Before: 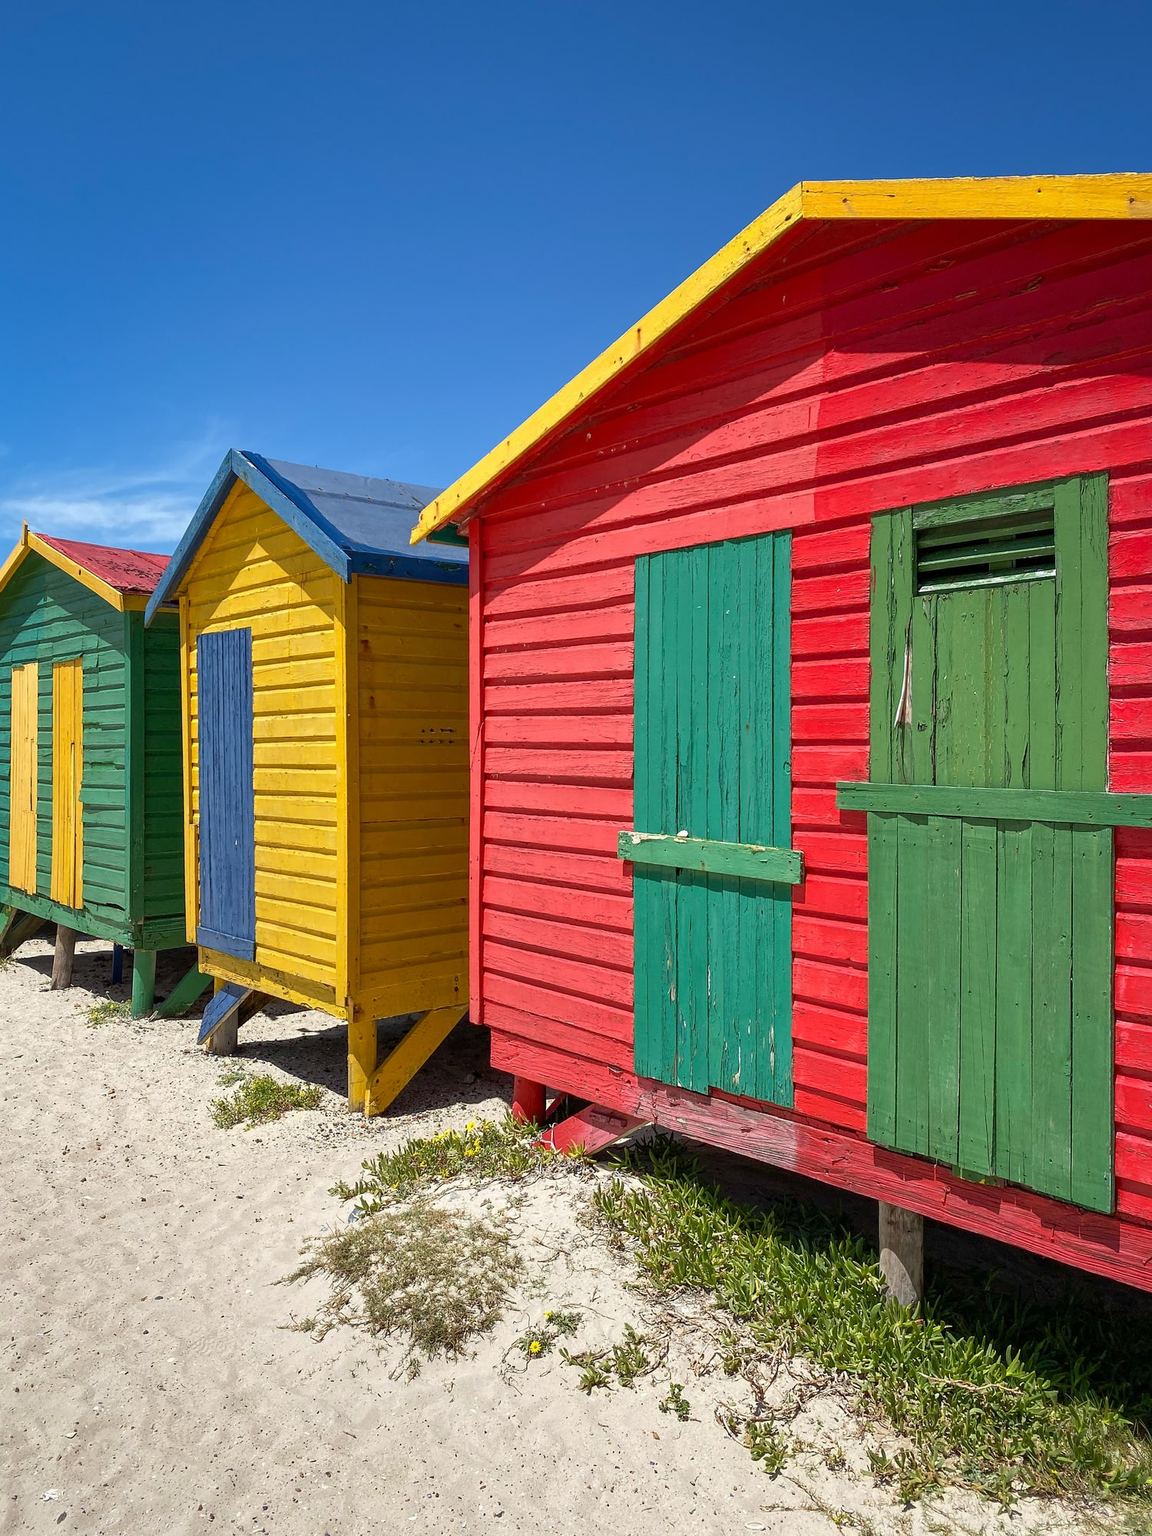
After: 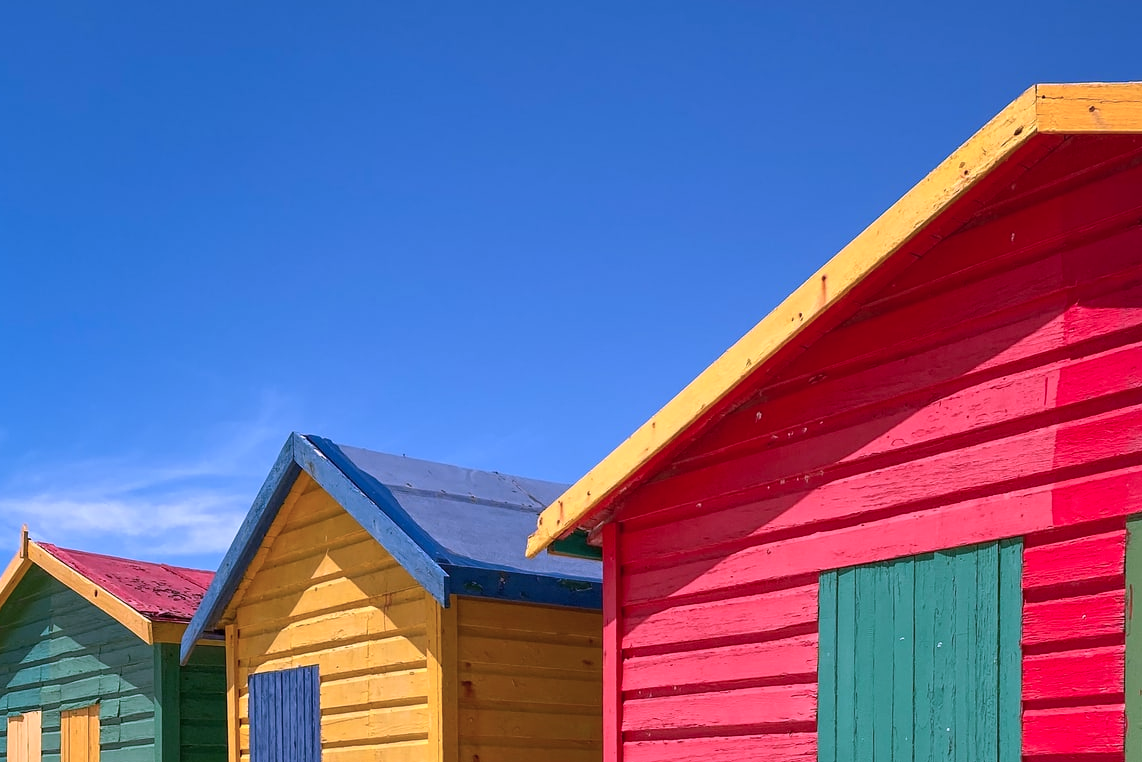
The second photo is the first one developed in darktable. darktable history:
crop: left 0.541%, top 7.627%, right 23.278%, bottom 54.226%
color correction: highlights a* 15.67, highlights b* -20.08
